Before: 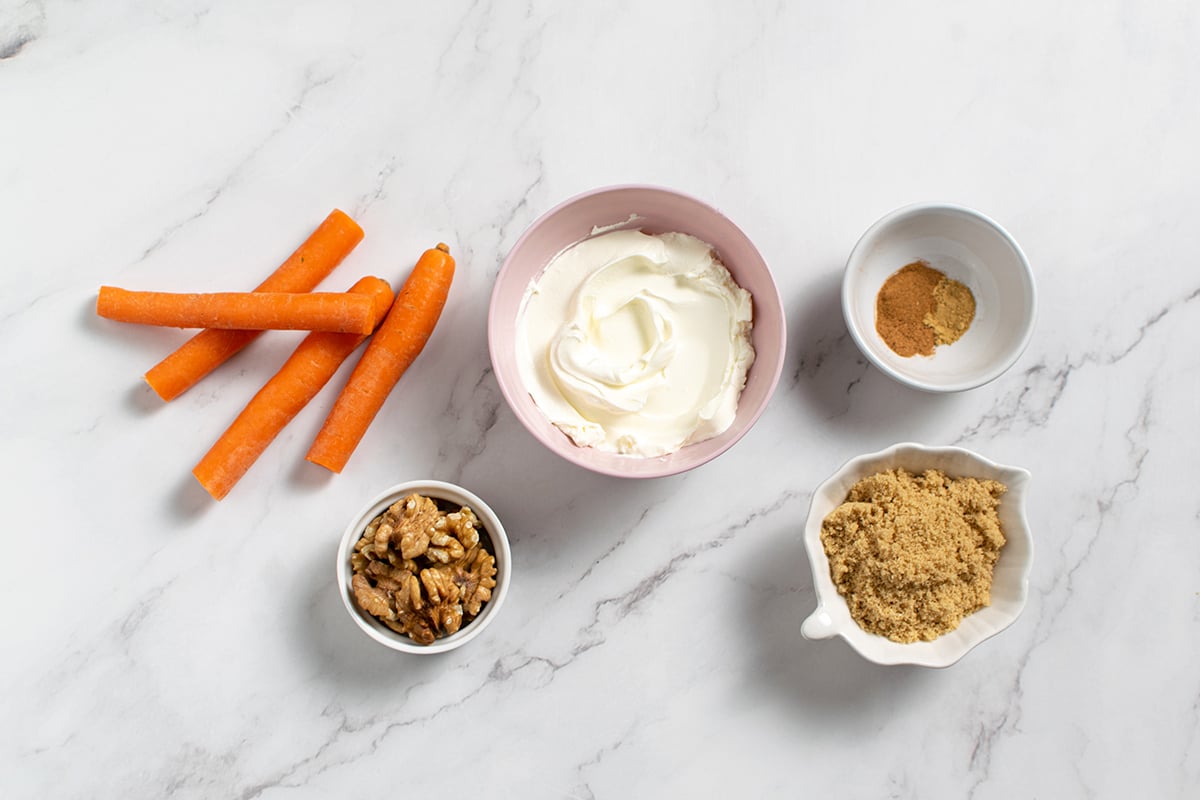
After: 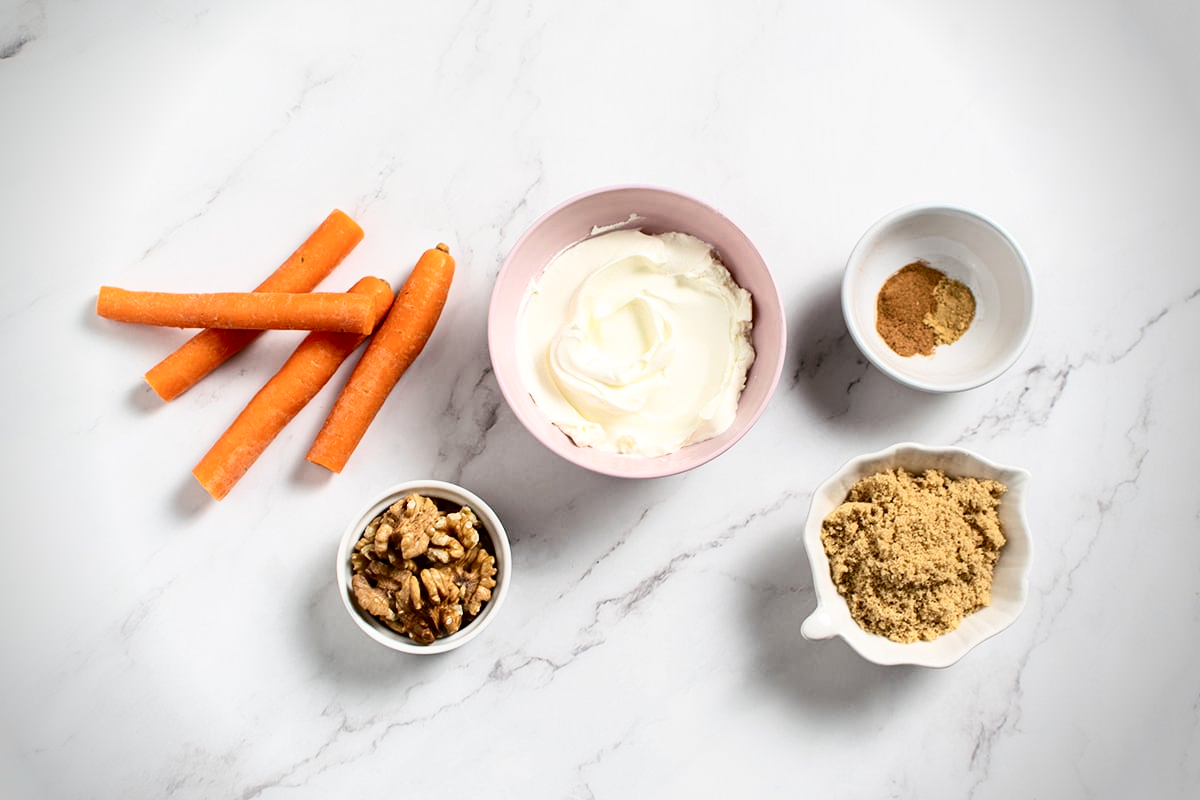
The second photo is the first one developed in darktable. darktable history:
vignetting: fall-off radius 31.44%, brightness -0.407, saturation -0.306, center (-0.033, -0.039)
contrast brightness saturation: contrast 0.289
